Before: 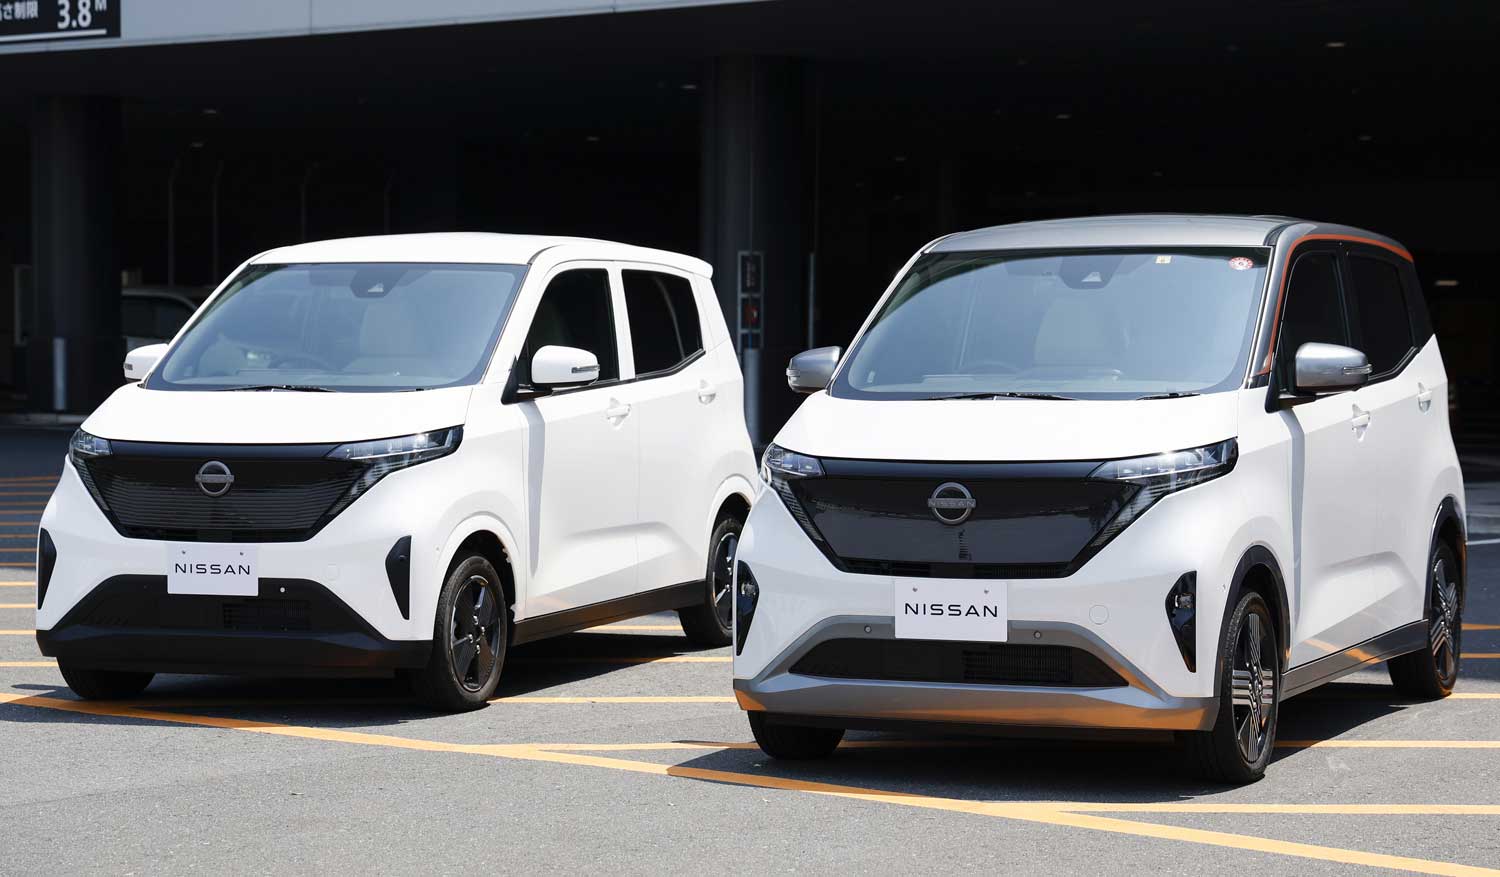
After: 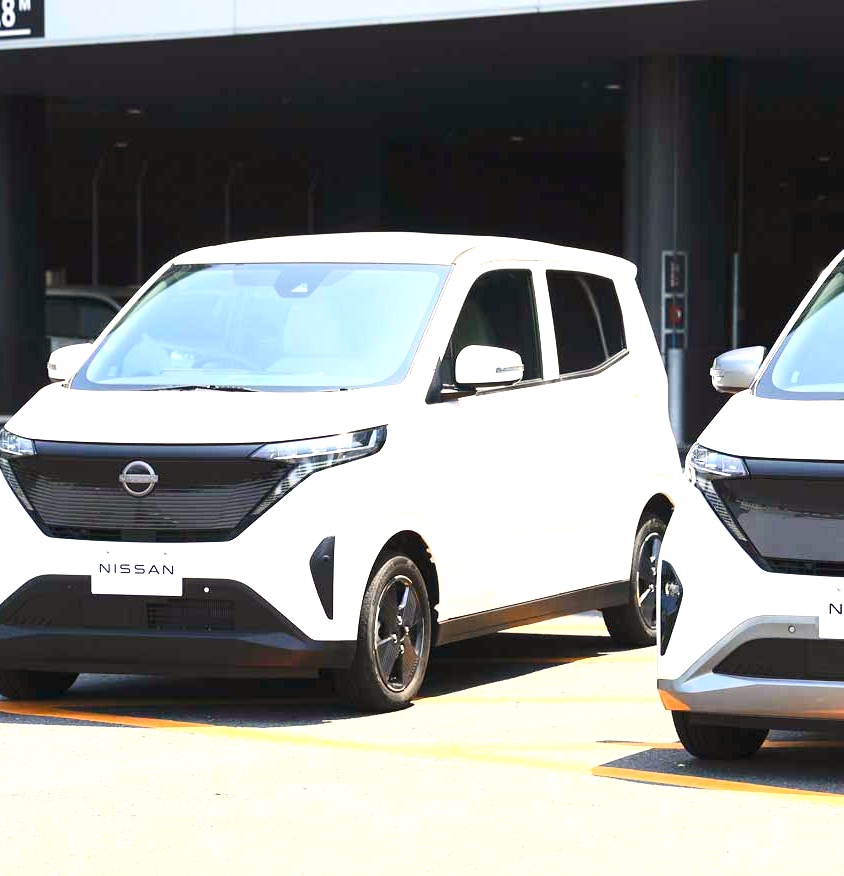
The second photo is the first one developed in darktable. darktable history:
crop: left 5.114%, right 38.589%
white balance: red 1.045, blue 0.932
contrast brightness saturation: contrast 0.2, brightness 0.16, saturation 0.22
exposure: black level correction 0, exposure 1.379 EV, compensate exposure bias true, compensate highlight preservation false
